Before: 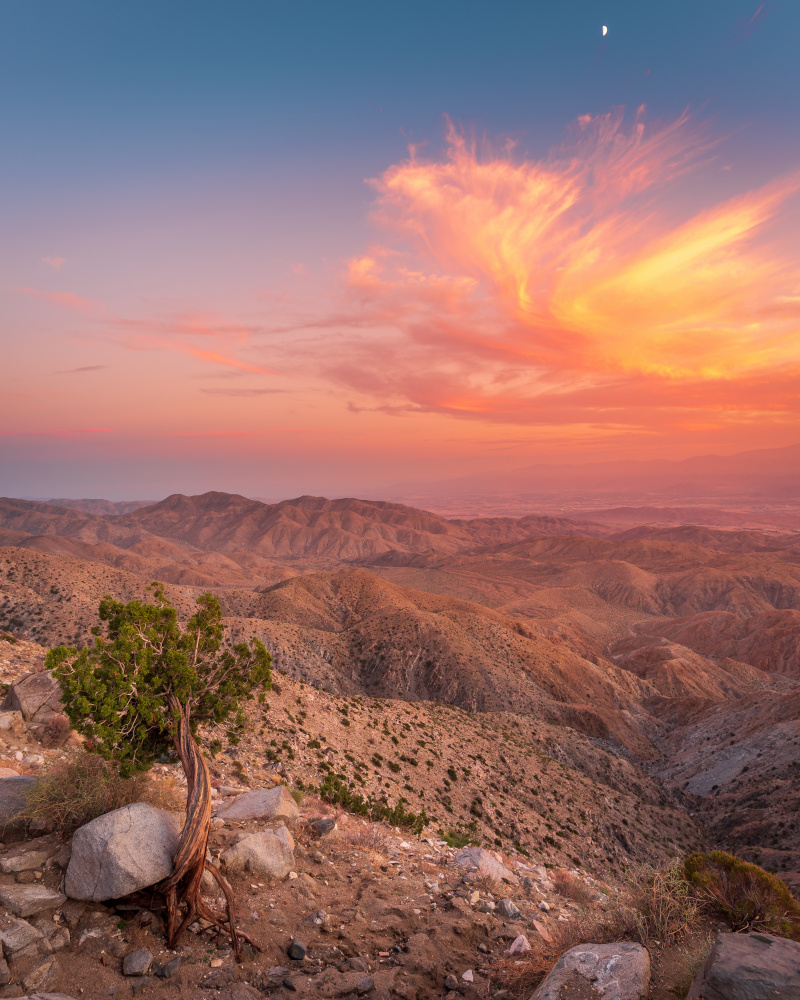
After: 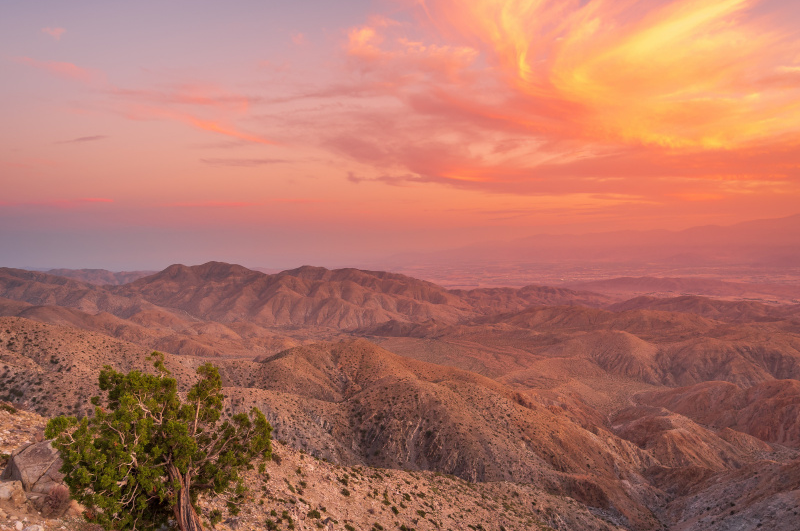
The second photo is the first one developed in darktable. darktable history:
crop and rotate: top 23.081%, bottom 23.756%
